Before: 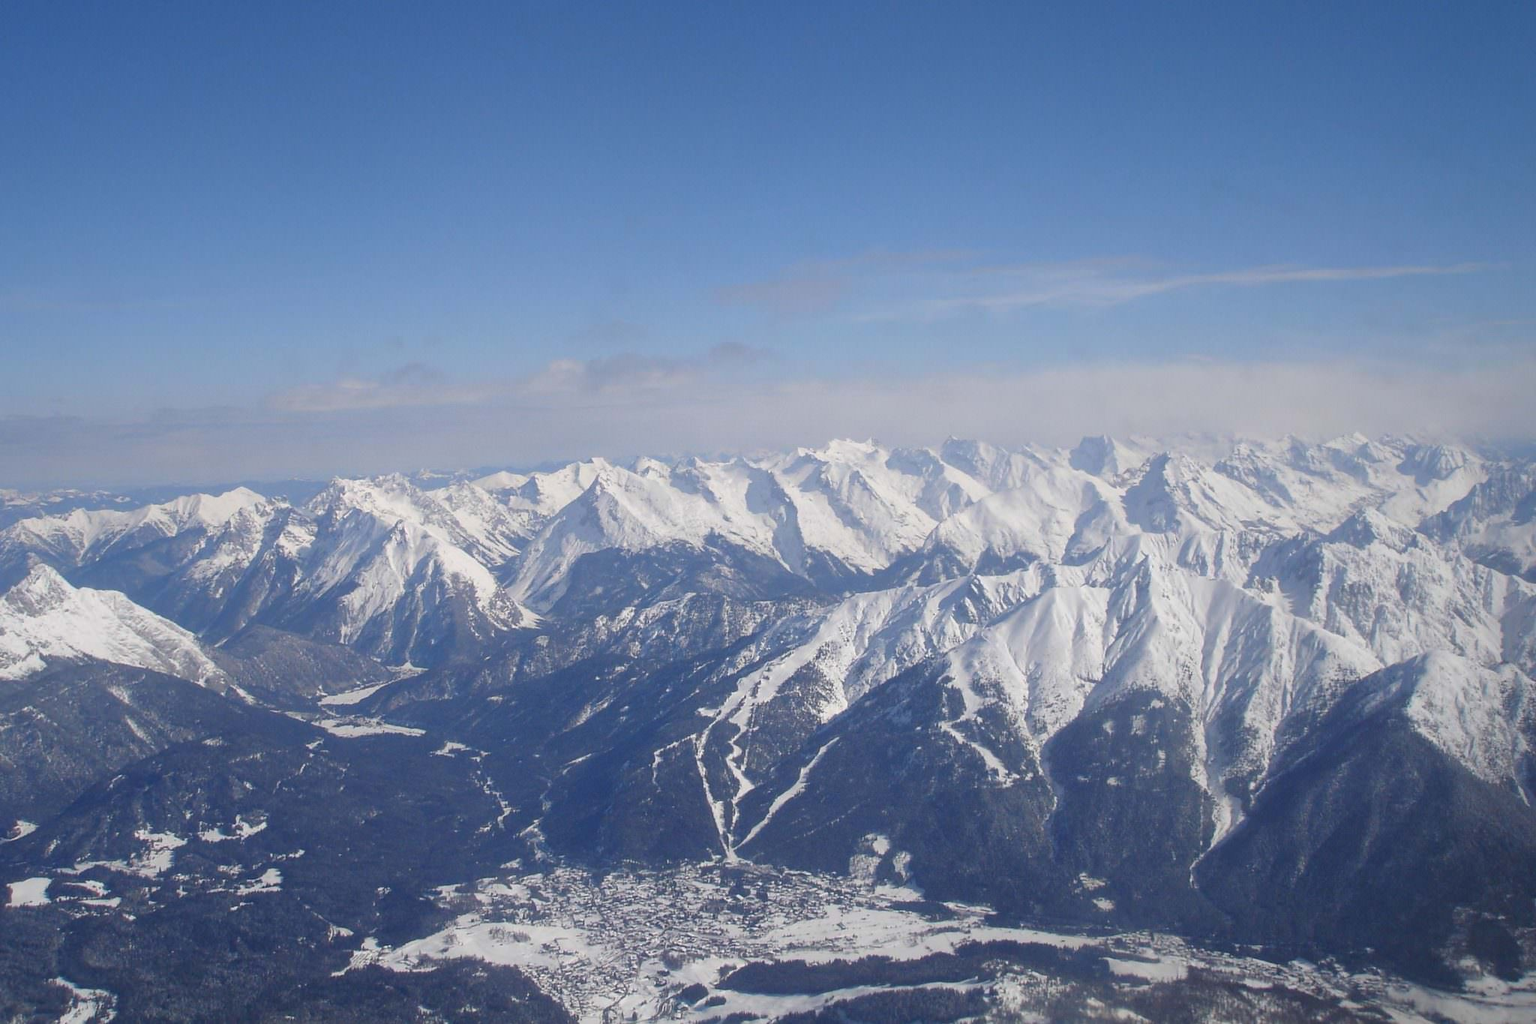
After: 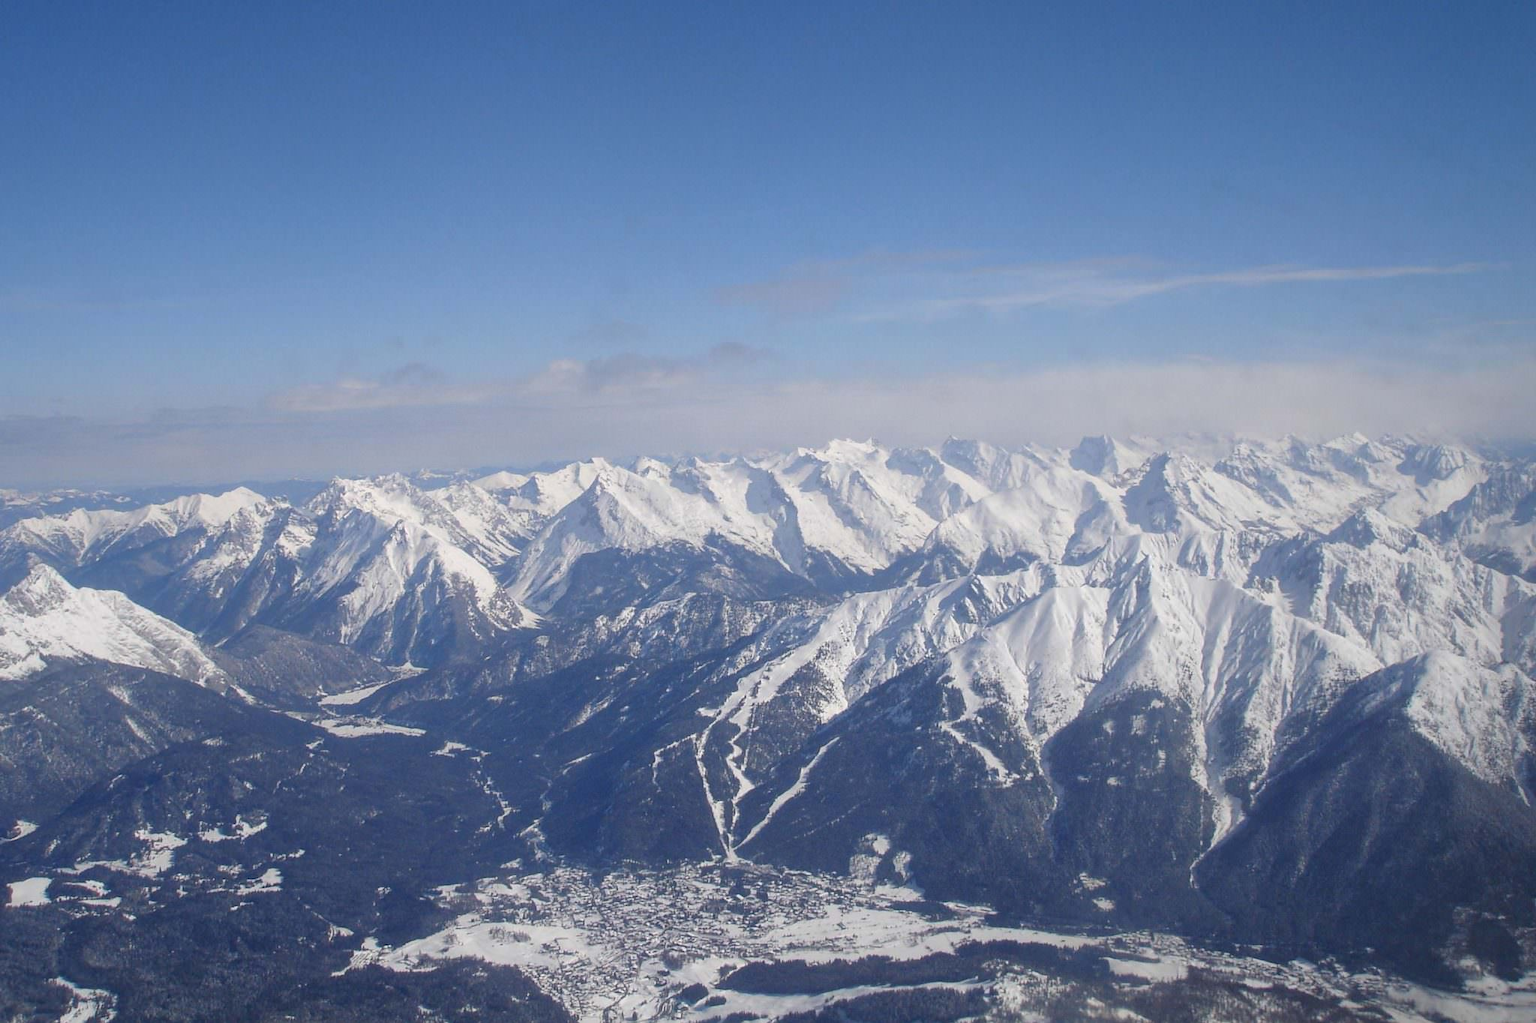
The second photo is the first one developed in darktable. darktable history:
local contrast: highlights 101%, shadows 98%, detail 120%, midtone range 0.2
